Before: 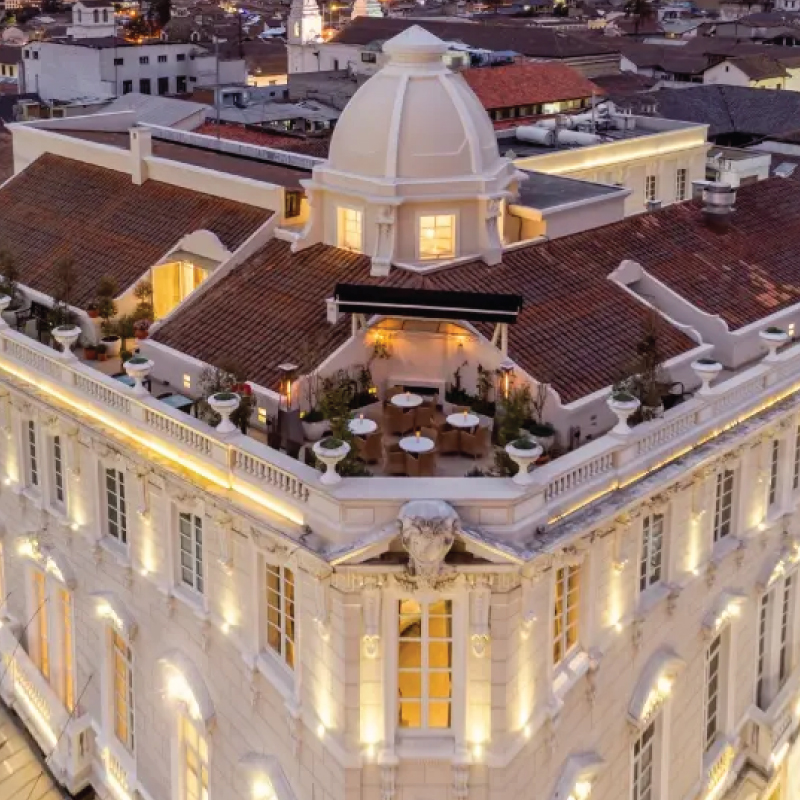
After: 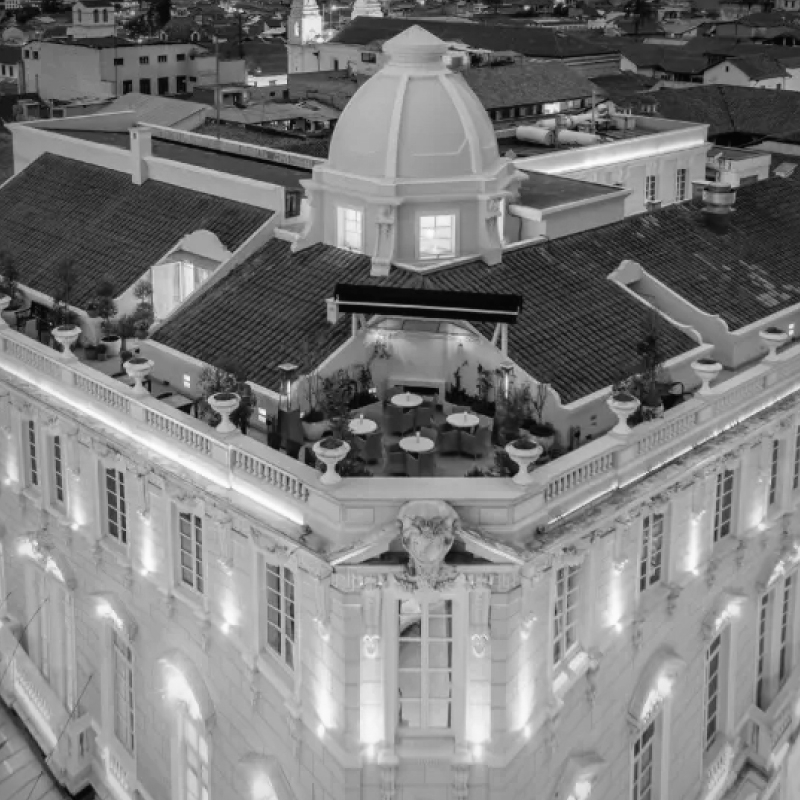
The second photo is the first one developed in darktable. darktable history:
color correction: saturation 0.57
vignetting: fall-off radius 60.92%
tone equalizer: on, module defaults
color contrast: green-magenta contrast 0.8, blue-yellow contrast 1.1, unbound 0
monochrome: on, module defaults
